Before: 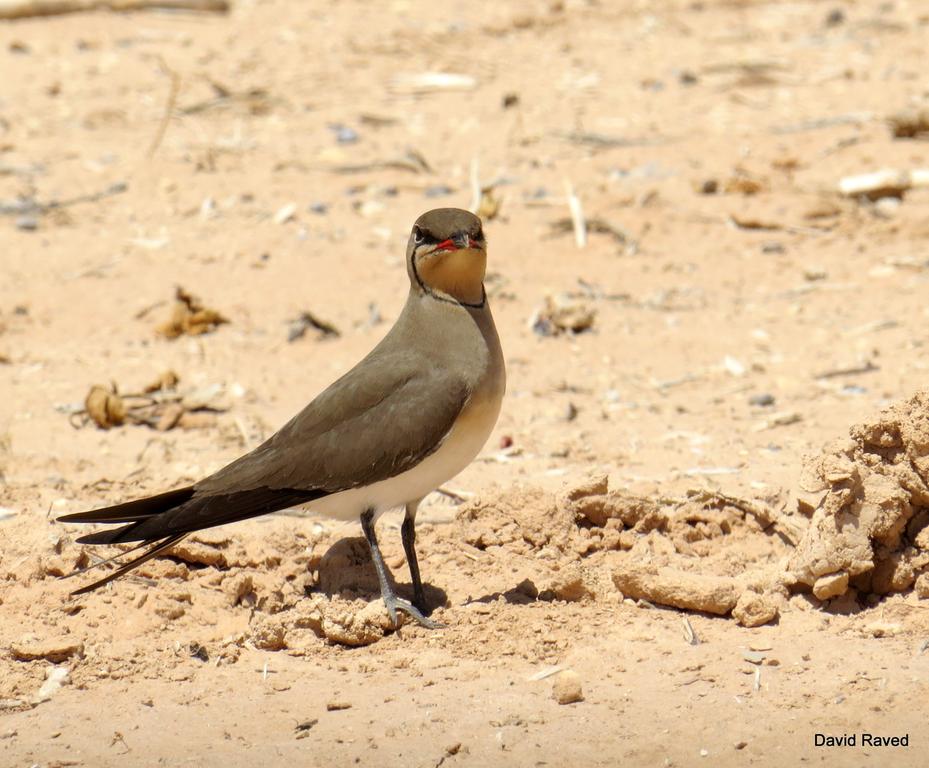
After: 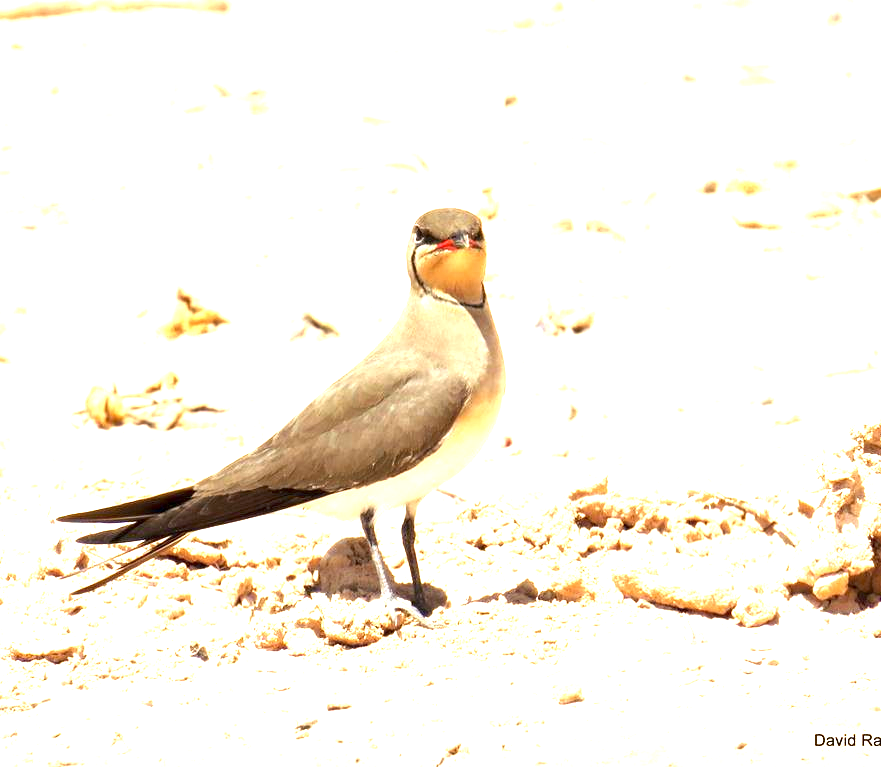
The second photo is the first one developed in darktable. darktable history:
shadows and highlights: shadows 12.07, white point adjustment 1.26, highlights -1.64, soften with gaussian
crop and rotate: right 5.147%
exposure: exposure 1.996 EV, compensate highlight preservation false
